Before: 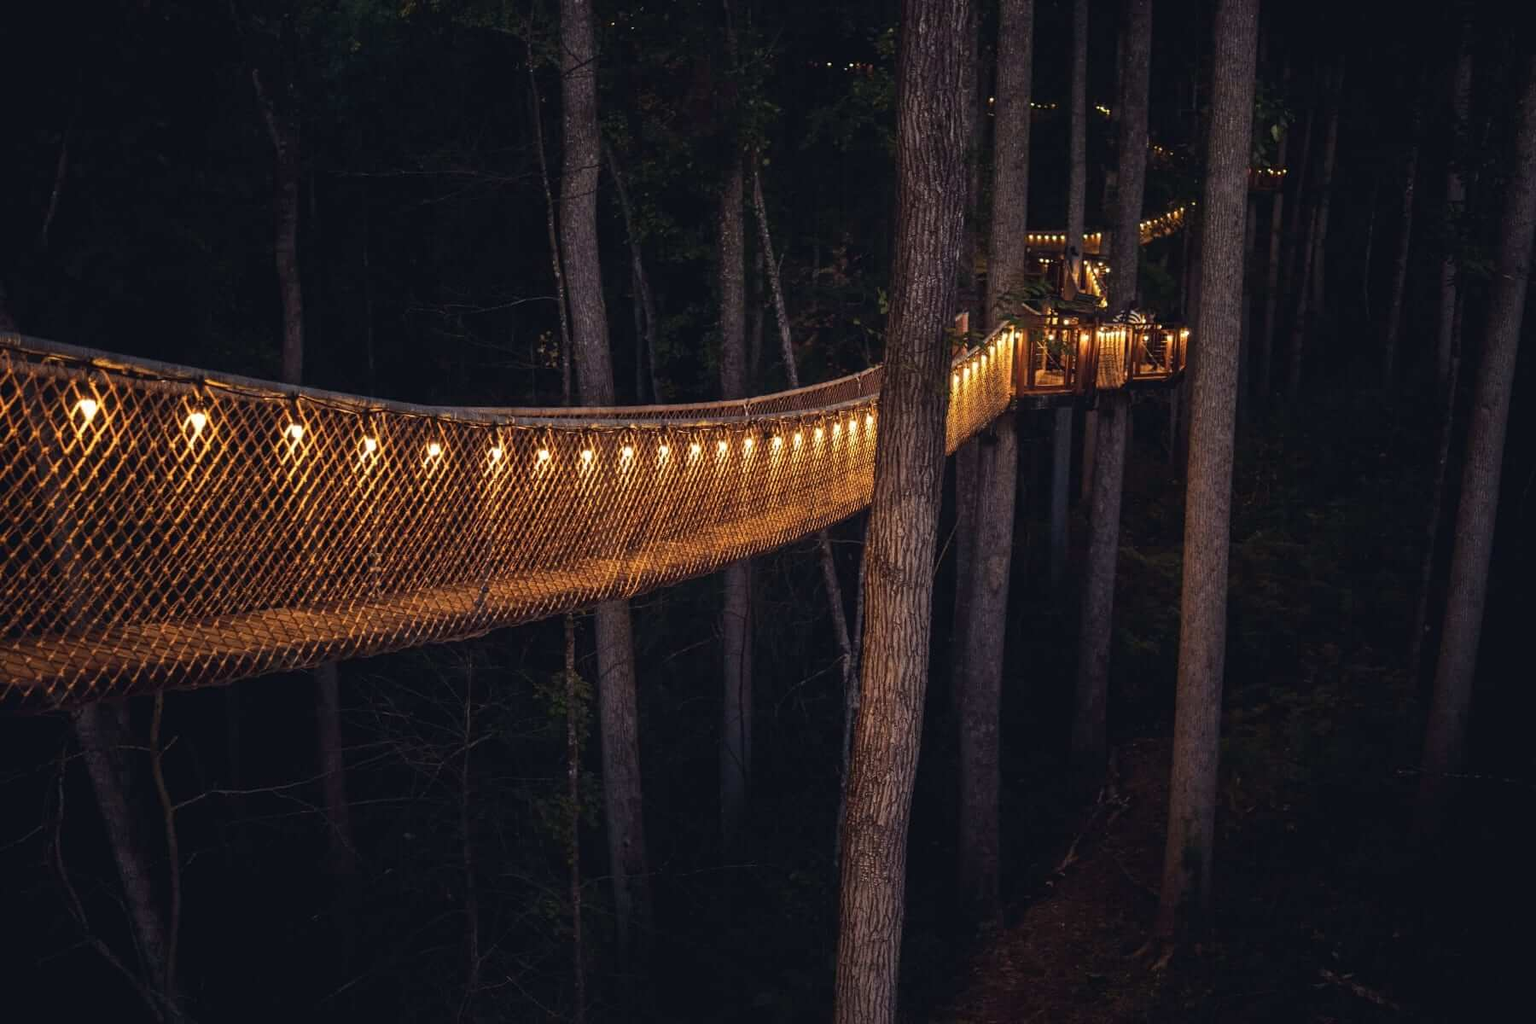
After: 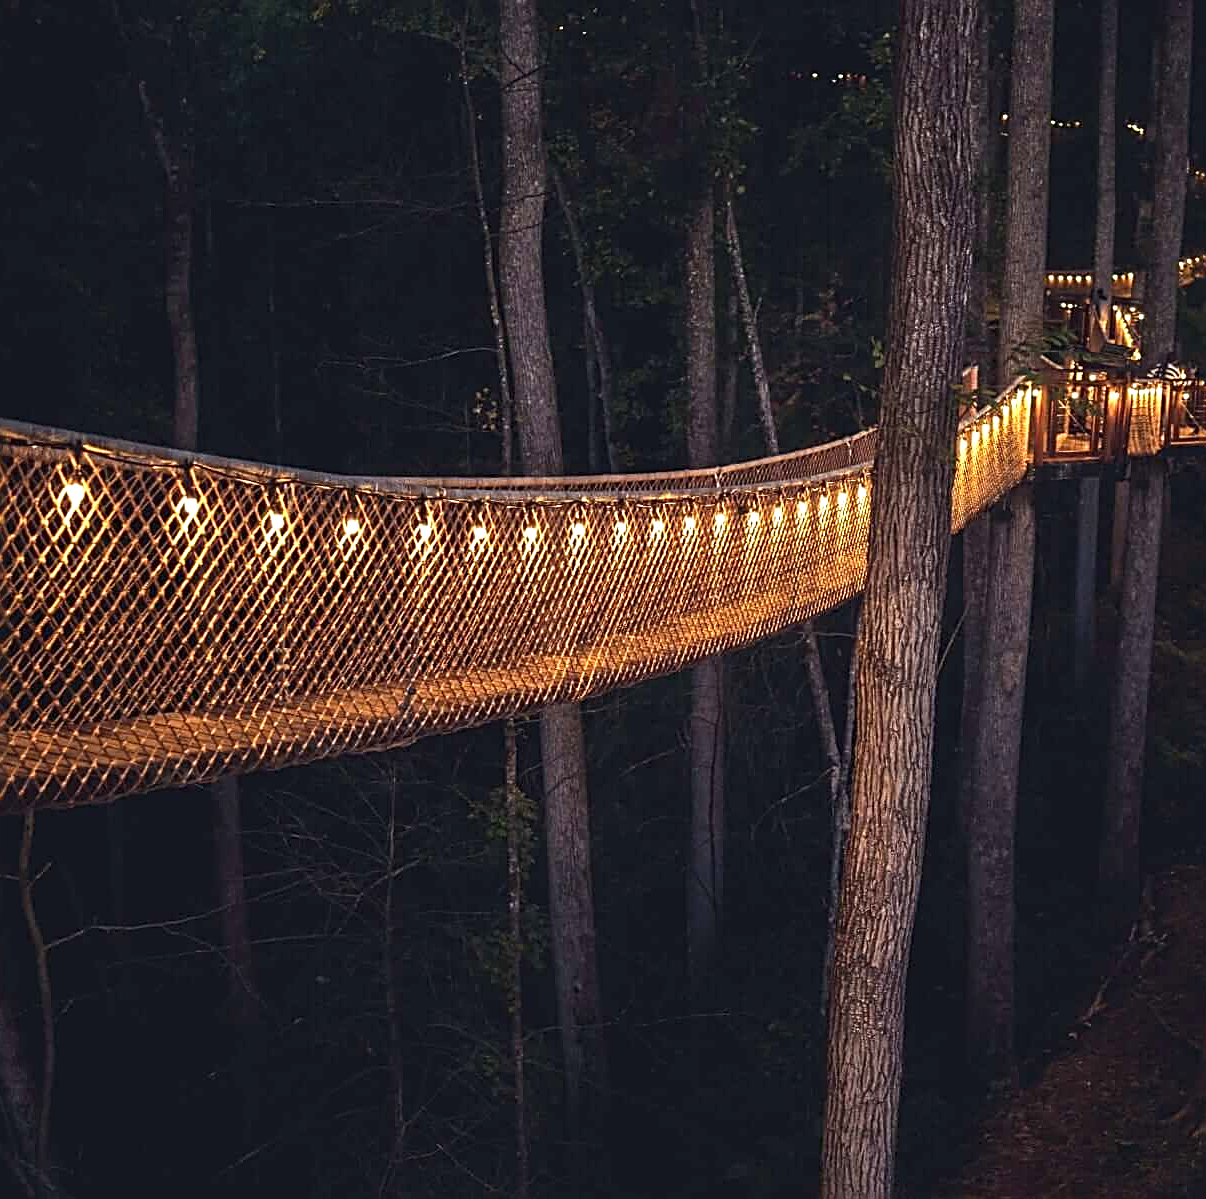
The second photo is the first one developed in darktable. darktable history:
crop and rotate: left 8.763%, right 24.209%
sharpen: radius 2.598, amount 0.689
exposure: black level correction 0, exposure 0.696 EV, compensate highlight preservation false
